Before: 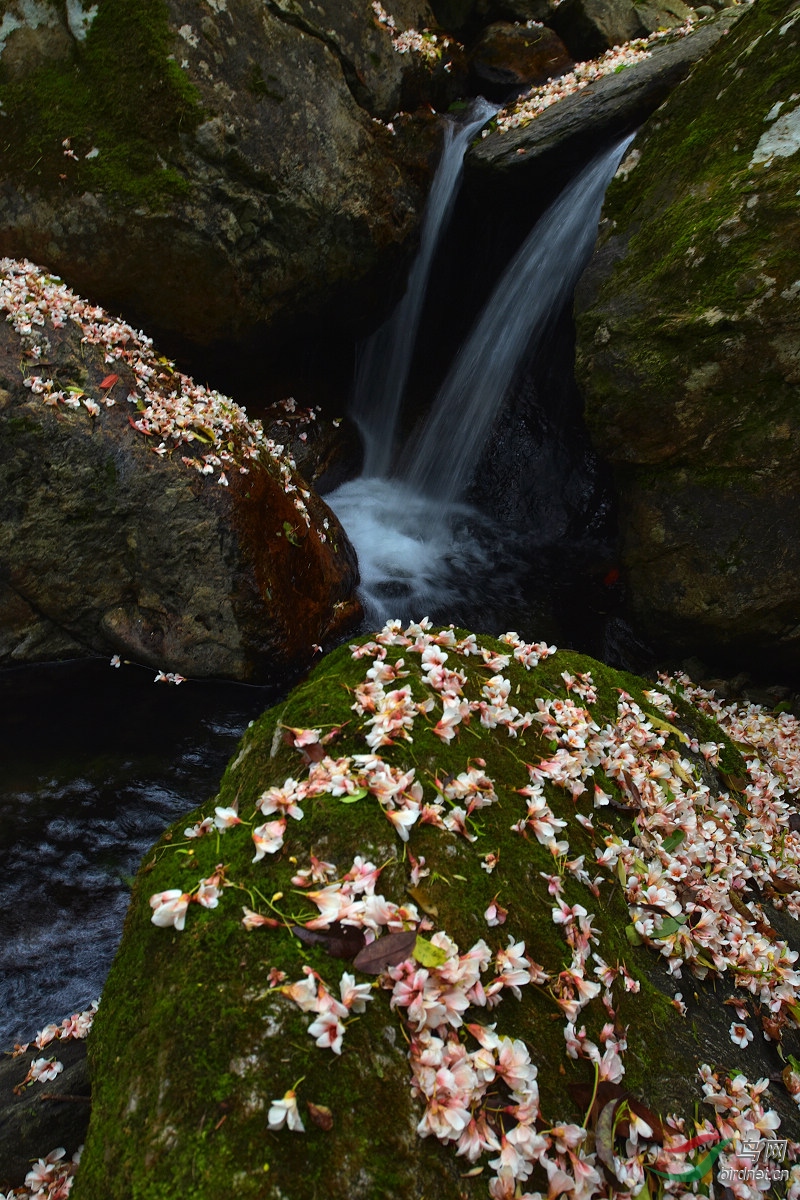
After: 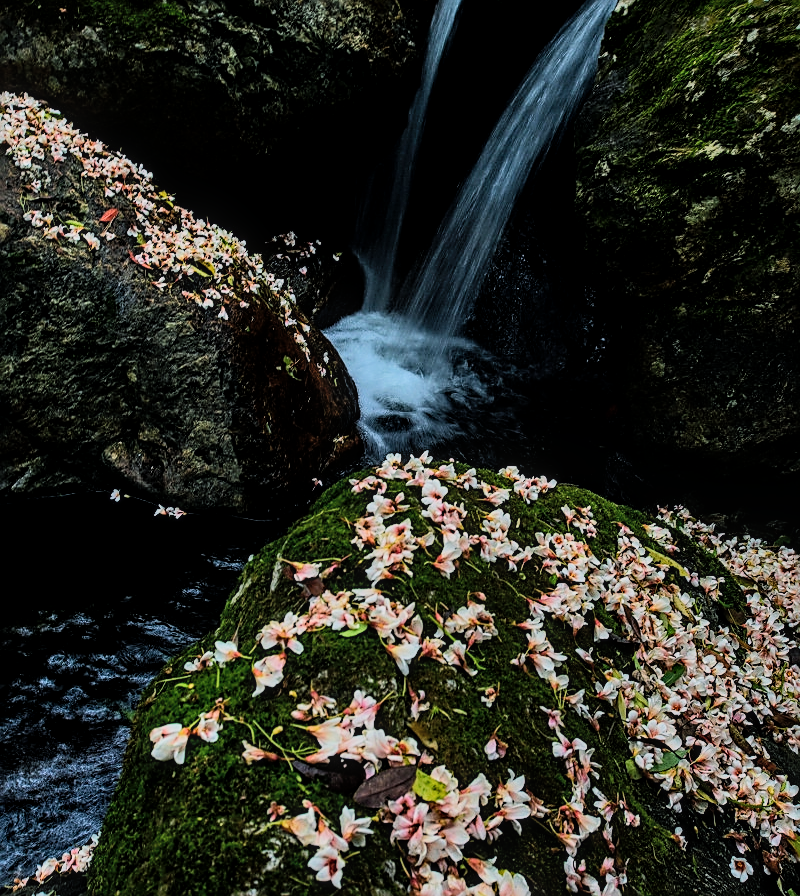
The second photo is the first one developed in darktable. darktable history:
local contrast: detail 130%
sharpen: amount 0.741
color balance rgb: power › luminance -7.934%, power › chroma 1.079%, power › hue 217.57°, perceptual saturation grading › global saturation 3.219%, global vibrance 16.146%, saturation formula JzAzBz (2021)
crop: top 13.844%, bottom 11.204%
filmic rgb: black relative exposure -6.76 EV, white relative exposure 5.91 EV, threshold 2.96 EV, hardness 2.7, color science v6 (2022), enable highlight reconstruction true
tone equalizer: -8 EV -0.001 EV, -7 EV 0.002 EV, -6 EV -0.002 EV, -5 EV -0.004 EV, -4 EV -0.07 EV, -3 EV -0.197 EV, -2 EV -0.274 EV, -1 EV 0.116 EV, +0 EV 0.295 EV
shadows and highlights: shadows 43.87, white point adjustment -1.28, soften with gaussian
